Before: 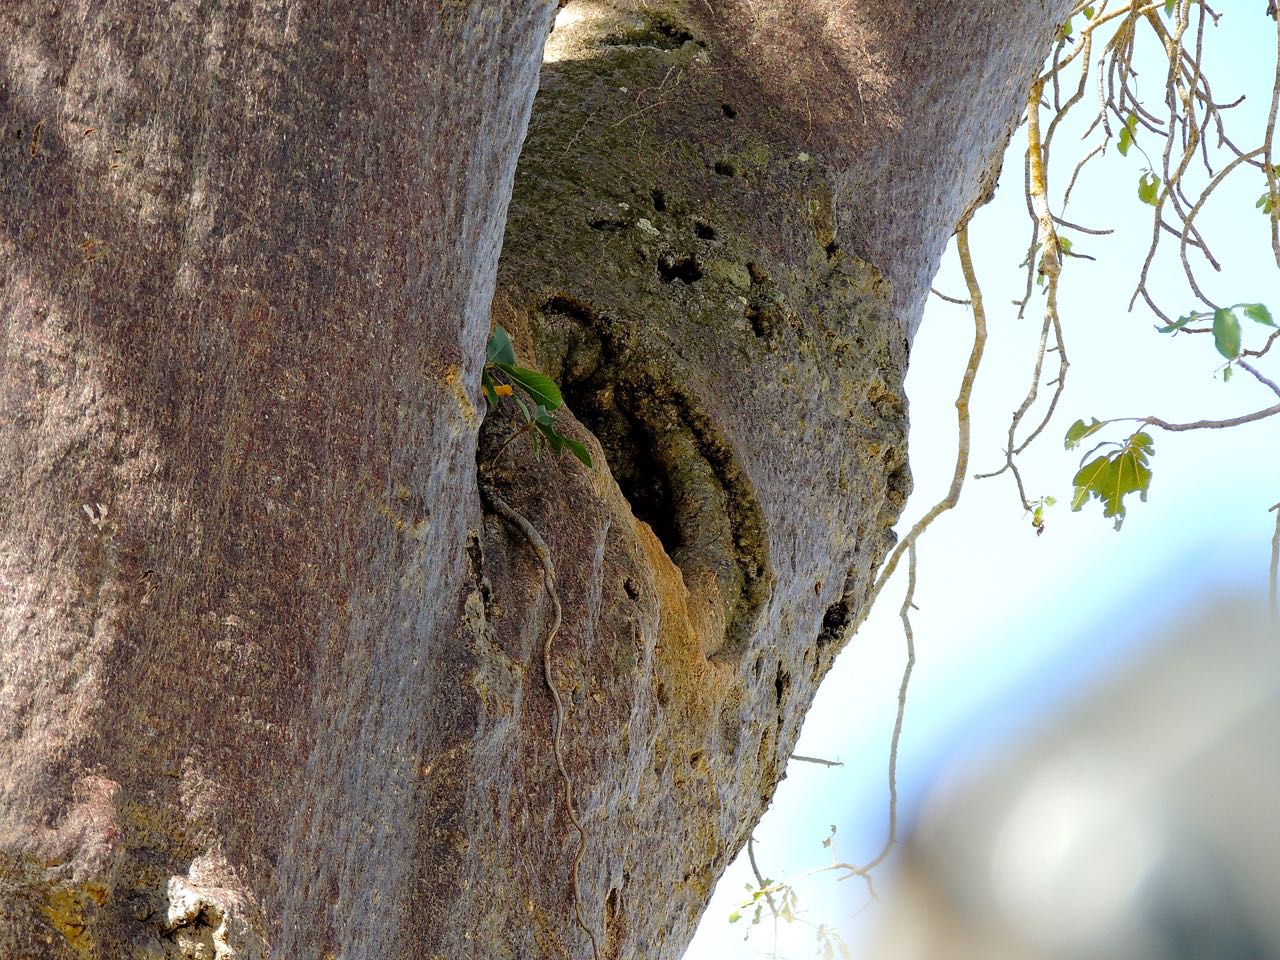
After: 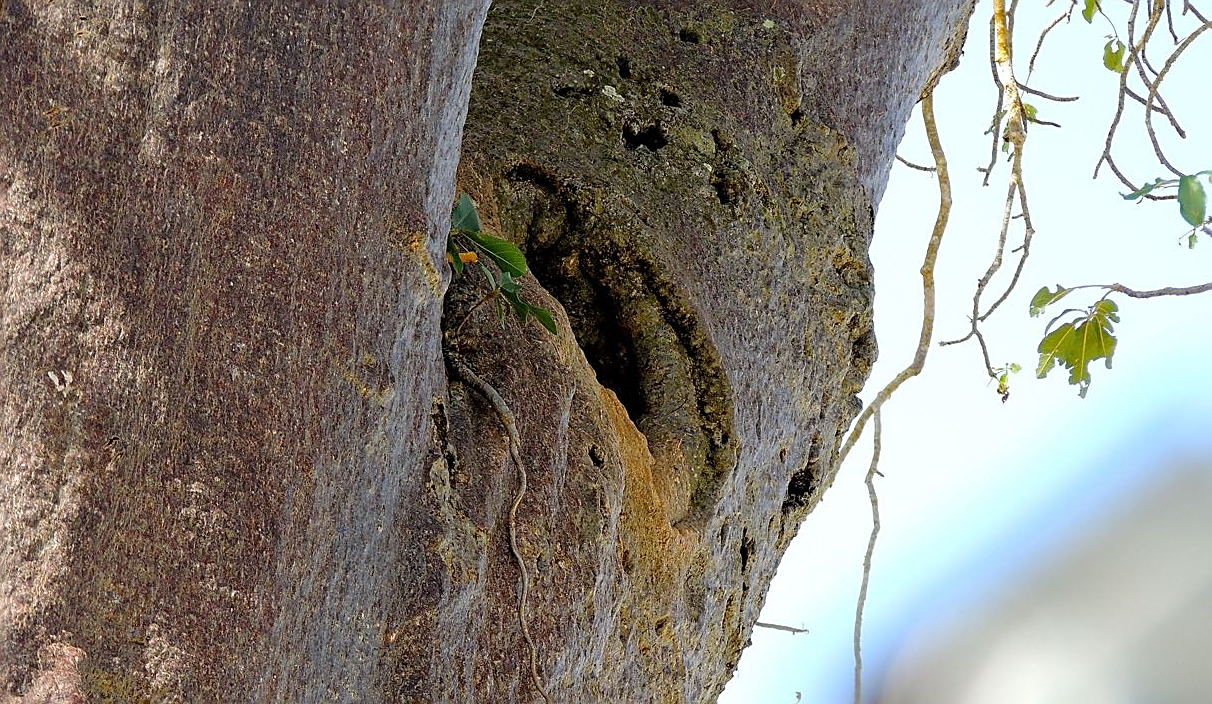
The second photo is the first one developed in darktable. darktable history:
crop and rotate: left 2.809%, top 13.883%, right 2.486%, bottom 12.715%
sharpen: on, module defaults
